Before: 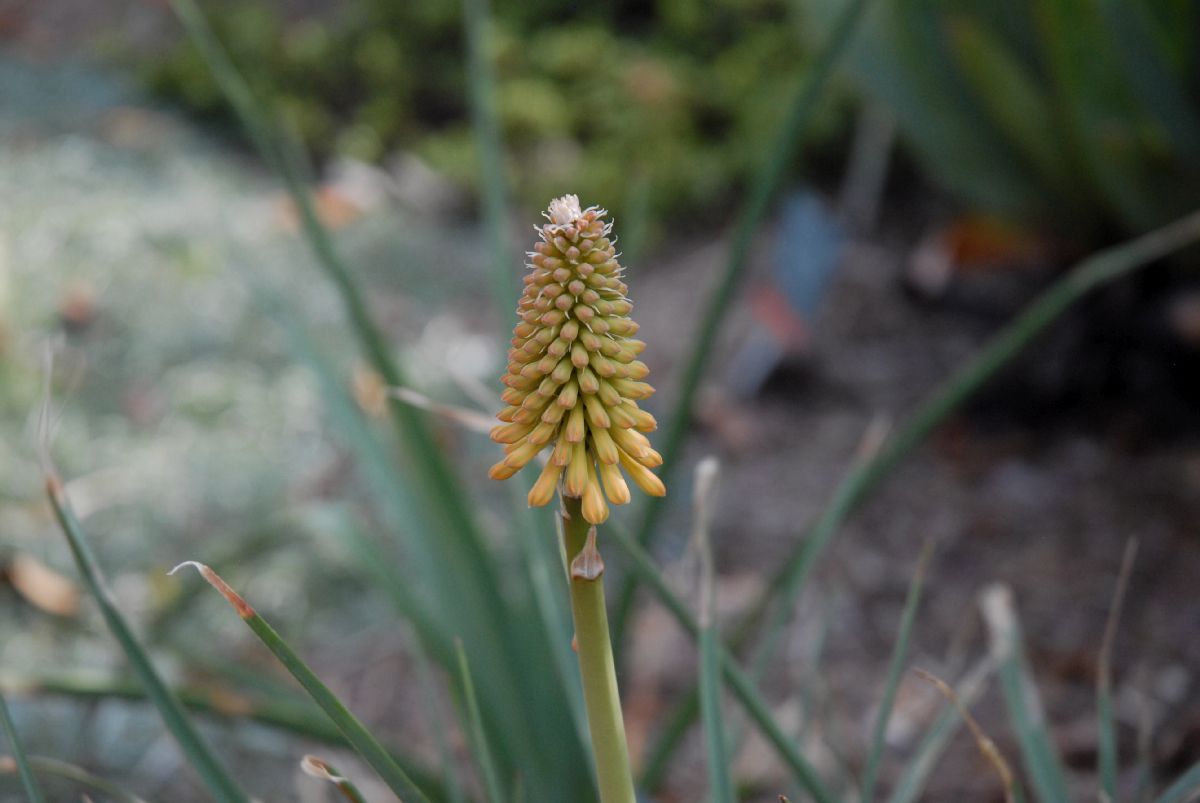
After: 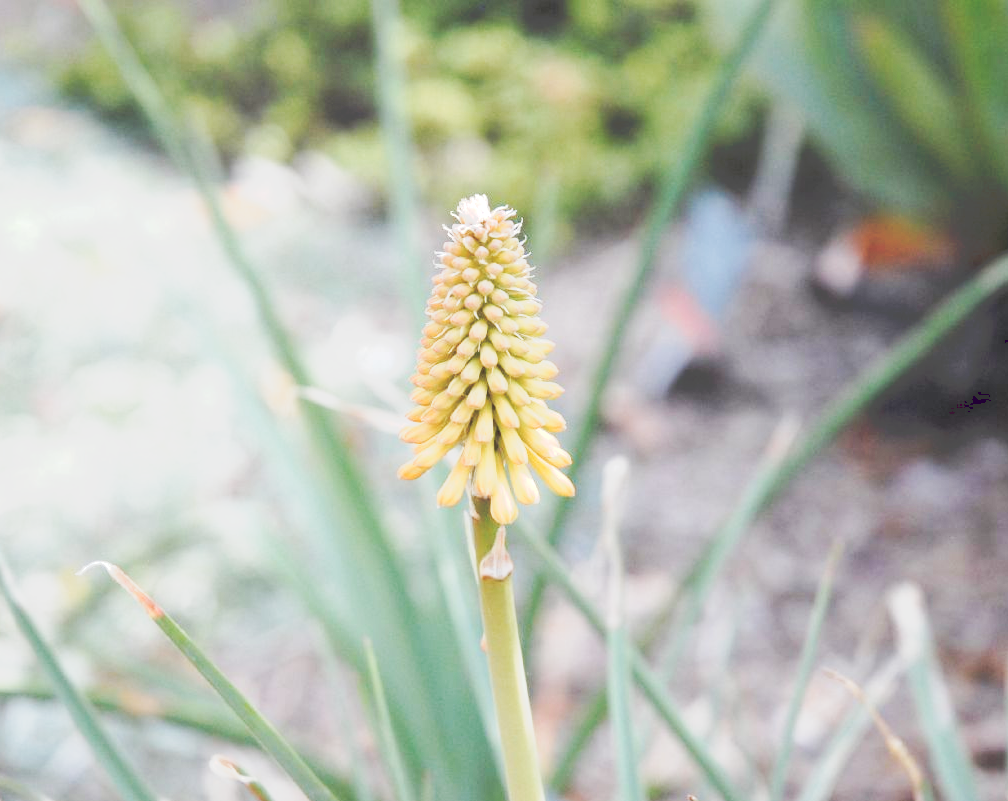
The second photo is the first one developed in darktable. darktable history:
crop: left 7.598%, right 7.873%
tone curve: curves: ch0 [(0, 0) (0.003, 0.202) (0.011, 0.205) (0.025, 0.222) (0.044, 0.258) (0.069, 0.298) (0.1, 0.321) (0.136, 0.333) (0.177, 0.38) (0.224, 0.439) (0.277, 0.51) (0.335, 0.594) (0.399, 0.675) (0.468, 0.743) (0.543, 0.805) (0.623, 0.861) (0.709, 0.905) (0.801, 0.931) (0.898, 0.941) (1, 1)], preserve colors none
exposure: exposure 0.785 EV, compensate highlight preservation false
